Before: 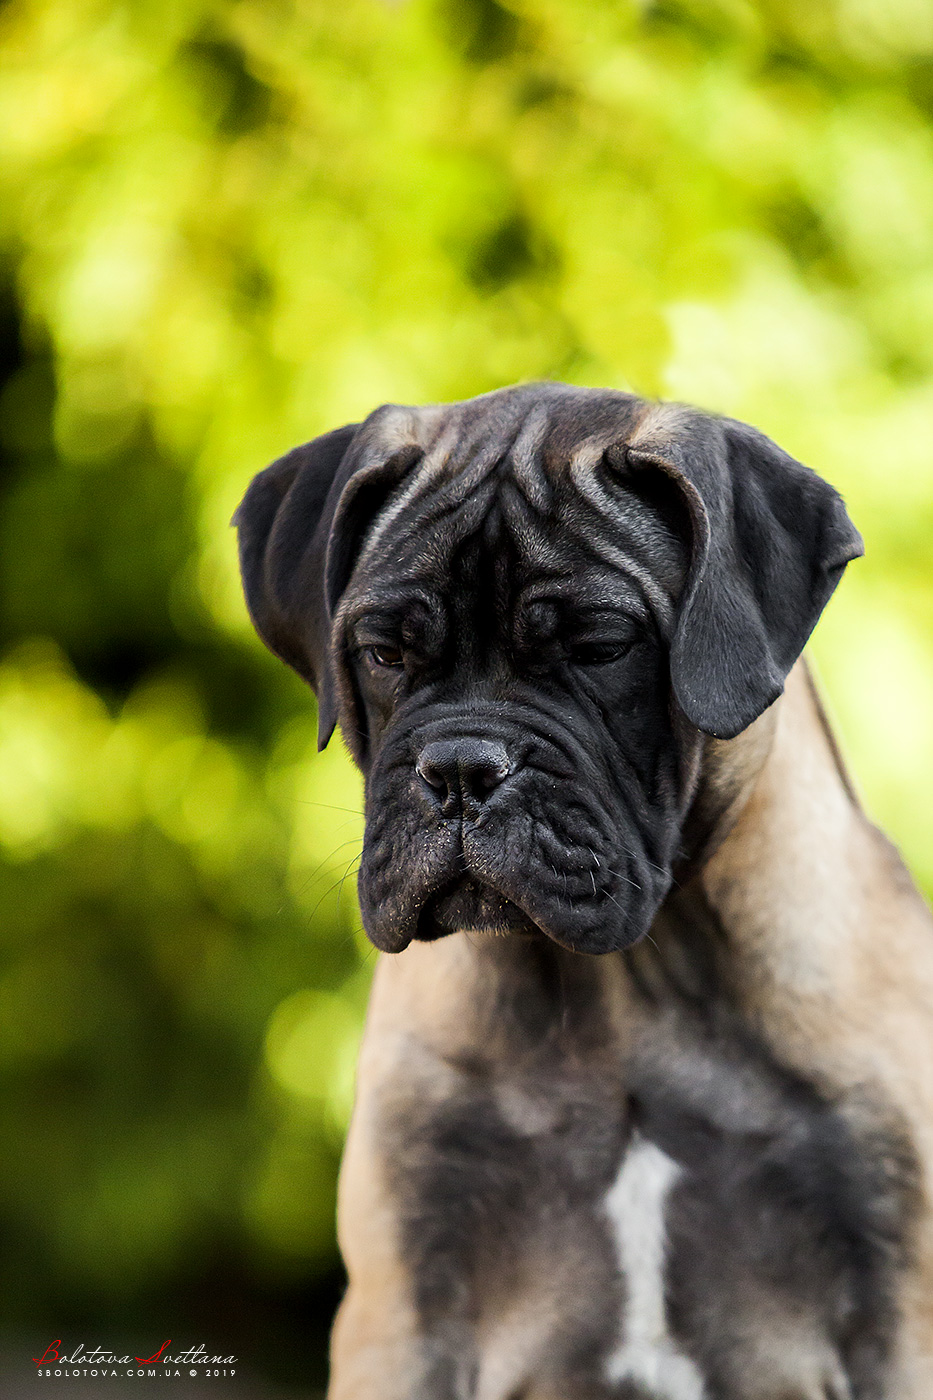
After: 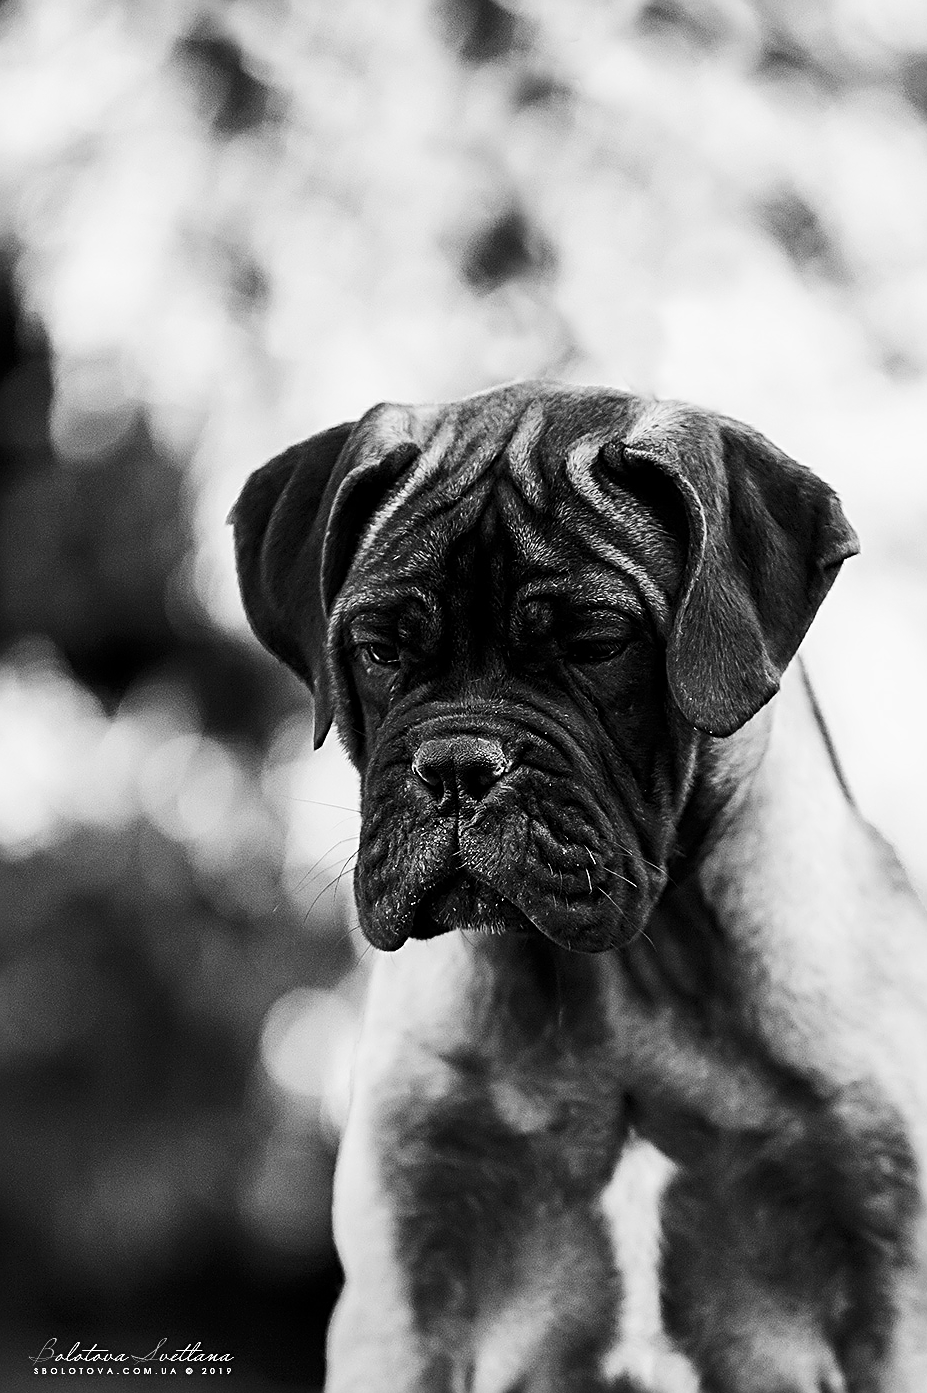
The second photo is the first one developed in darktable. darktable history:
contrast brightness saturation: contrast 0.25, saturation -0.31
sharpen: radius 2.531, amount 0.628
monochrome: a 32, b 64, size 2.3
crop and rotate: left 0.614%, top 0.179%, bottom 0.309%
